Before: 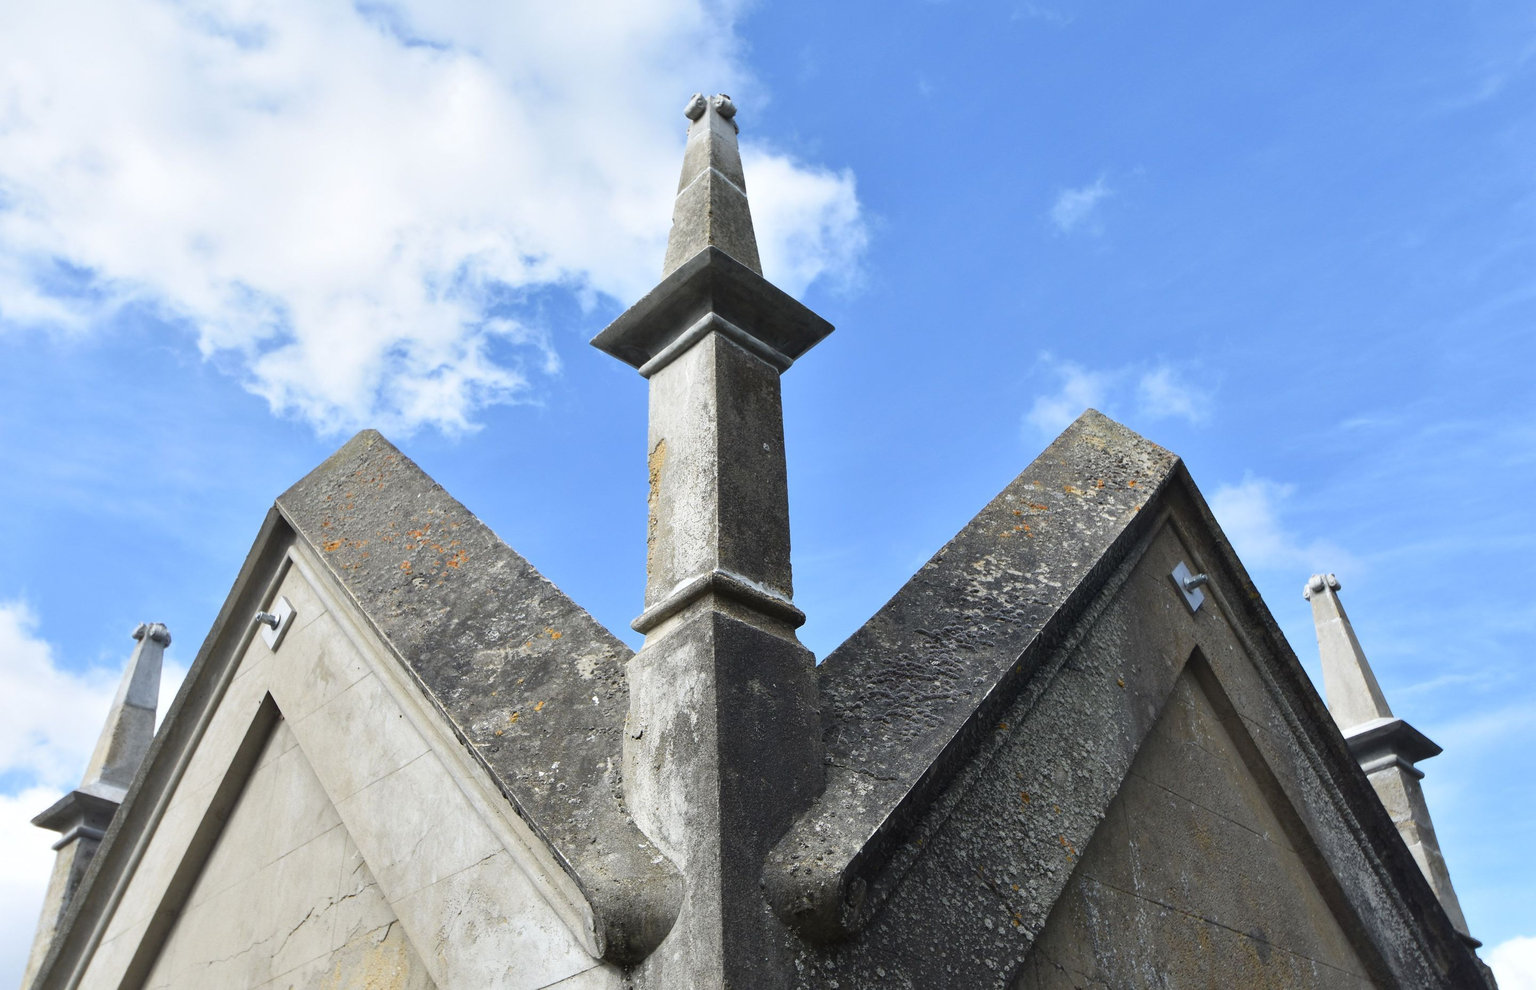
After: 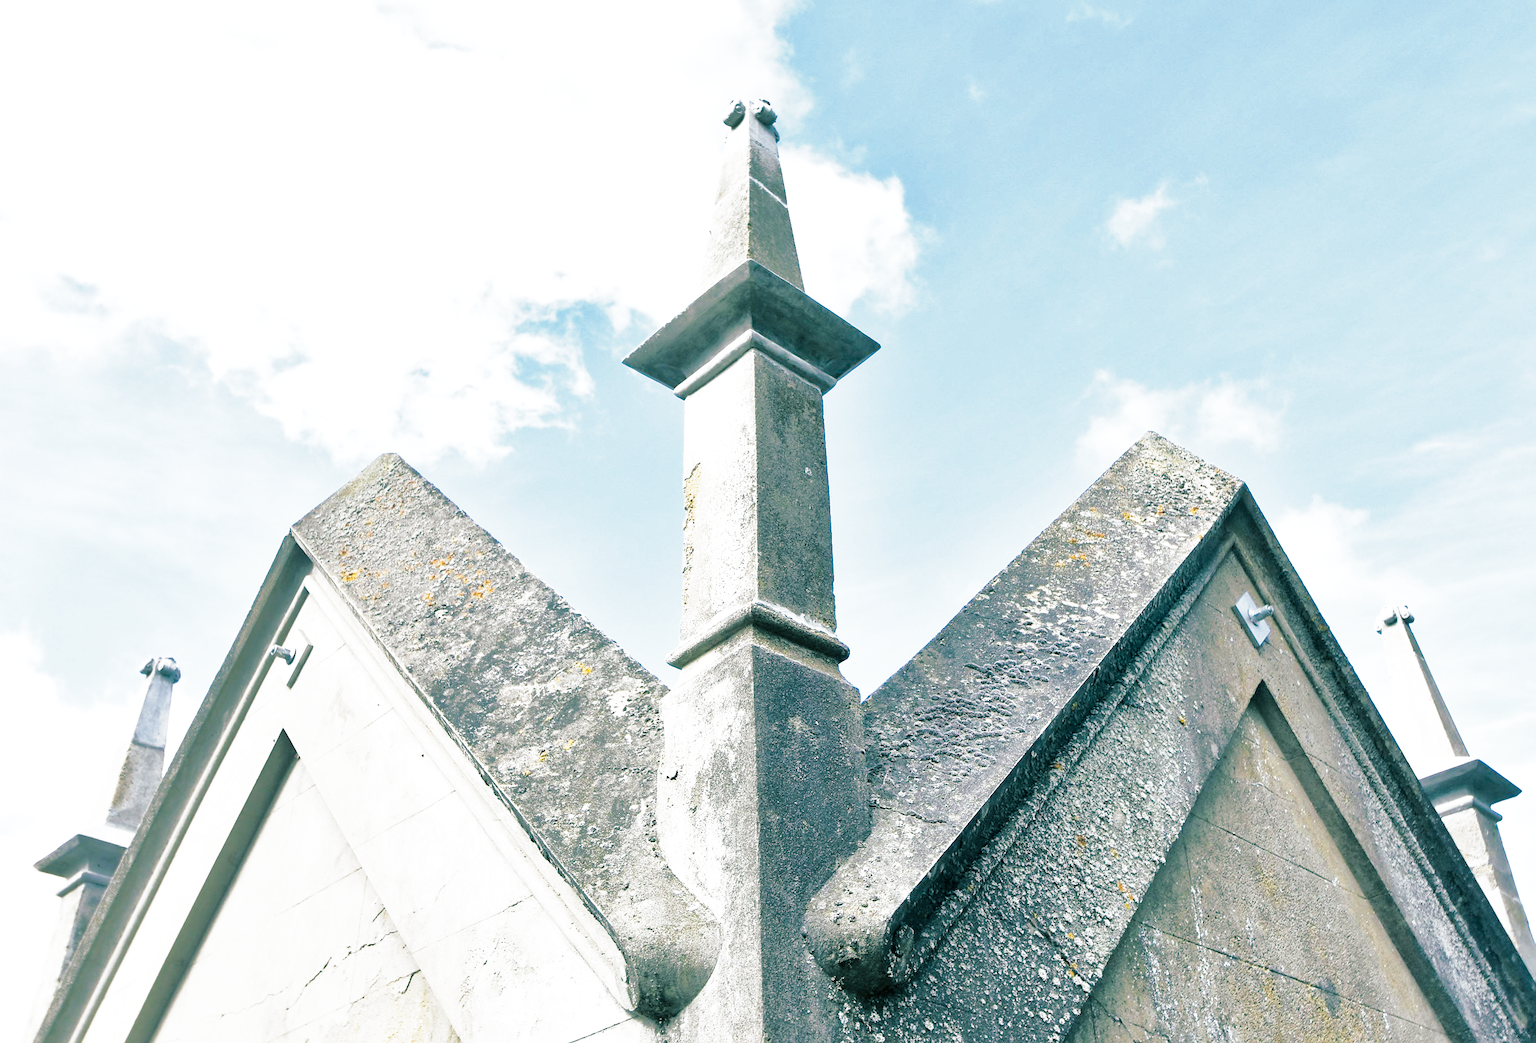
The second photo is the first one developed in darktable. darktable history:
exposure: black level correction 0.001, exposure 0.5 EV, compensate exposure bias true, compensate highlight preservation false
shadows and highlights: on, module defaults
sharpen: radius 1.458, amount 0.398, threshold 1.271
contrast brightness saturation: brightness -0.2, saturation 0.08
base curve: curves: ch0 [(0, 0) (0.007, 0.004) (0.027, 0.03) (0.046, 0.07) (0.207, 0.54) (0.442, 0.872) (0.673, 0.972) (1, 1)], preserve colors none
crop and rotate: right 5.167%
split-toning: shadows › hue 183.6°, shadows › saturation 0.52, highlights › hue 0°, highlights › saturation 0
tone equalizer: -7 EV 0.15 EV, -6 EV 0.6 EV, -5 EV 1.15 EV, -4 EV 1.33 EV, -3 EV 1.15 EV, -2 EV 0.6 EV, -1 EV 0.15 EV, mask exposure compensation -0.5 EV
